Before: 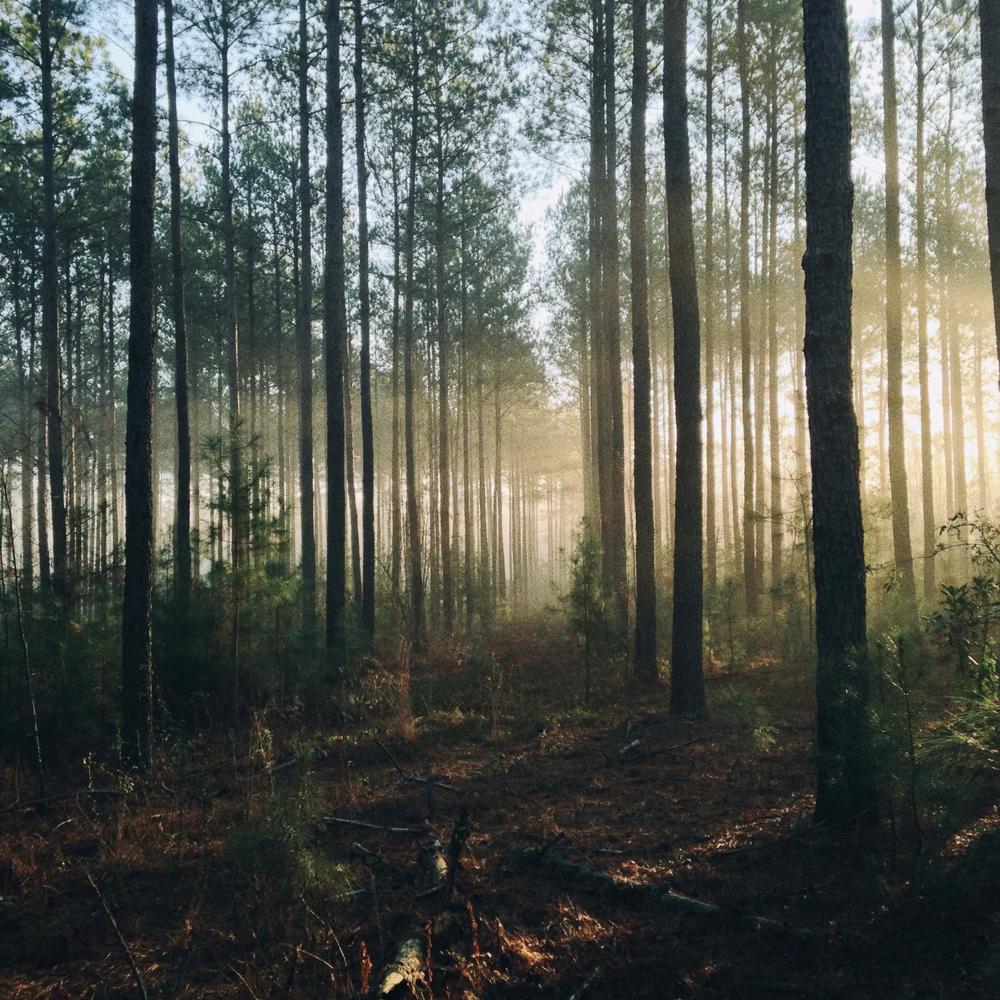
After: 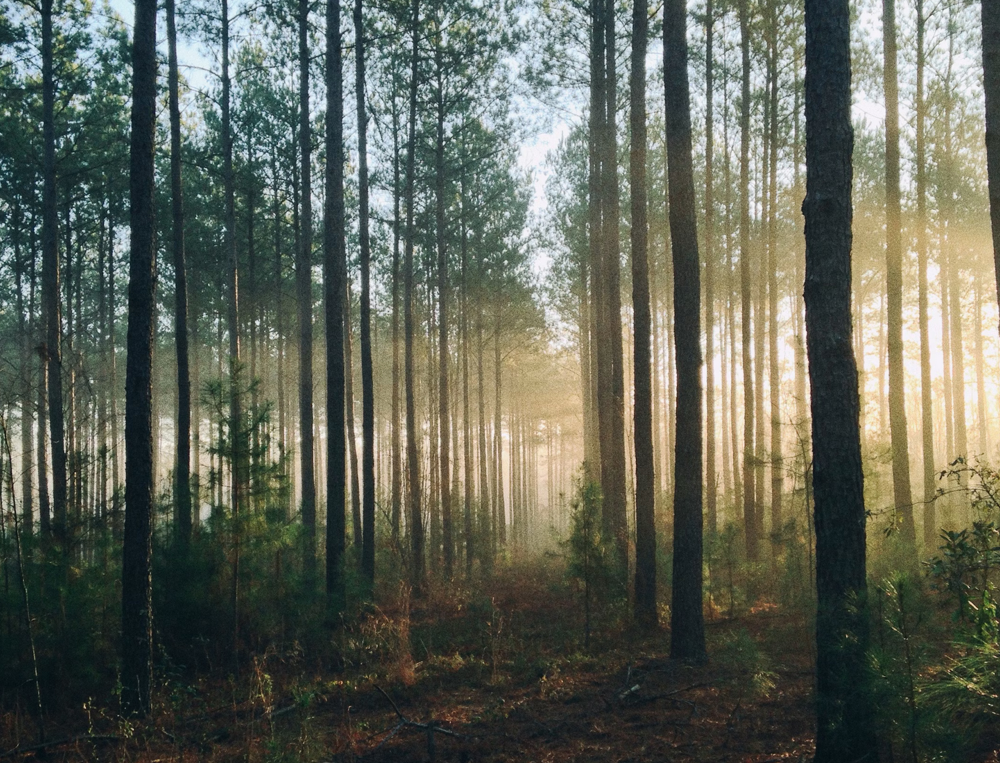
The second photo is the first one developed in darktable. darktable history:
vignetting: fall-off start 116.3%, fall-off radius 58.11%
color zones: curves: ch0 [(0.068, 0.464) (0.25, 0.5) (0.48, 0.508) (0.75, 0.536) (0.886, 0.476) (0.967, 0.456)]; ch1 [(0.066, 0.456) (0.25, 0.5) (0.616, 0.508) (0.746, 0.56) (0.934, 0.444)], mix -121.07%
crop: top 5.575%, bottom 18.113%
